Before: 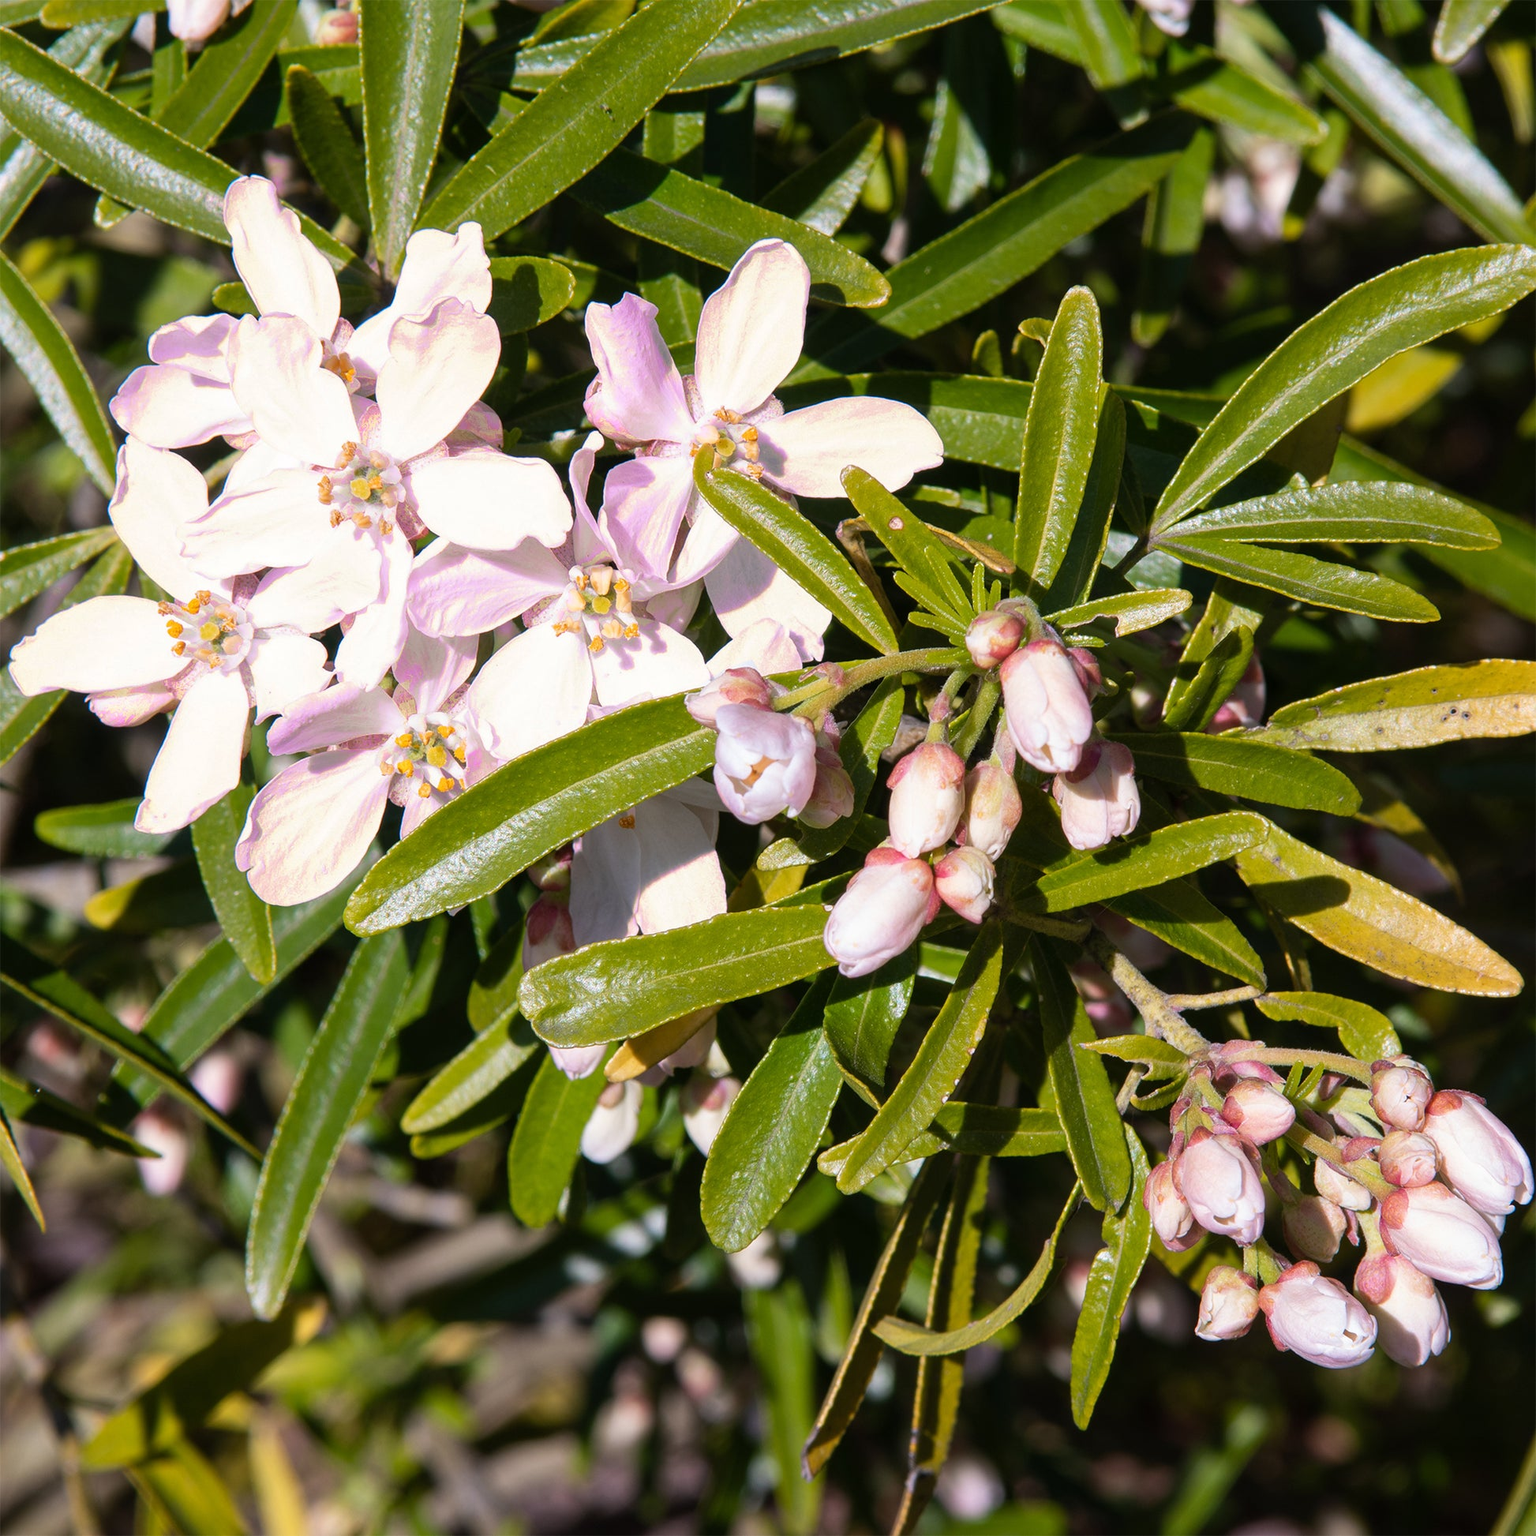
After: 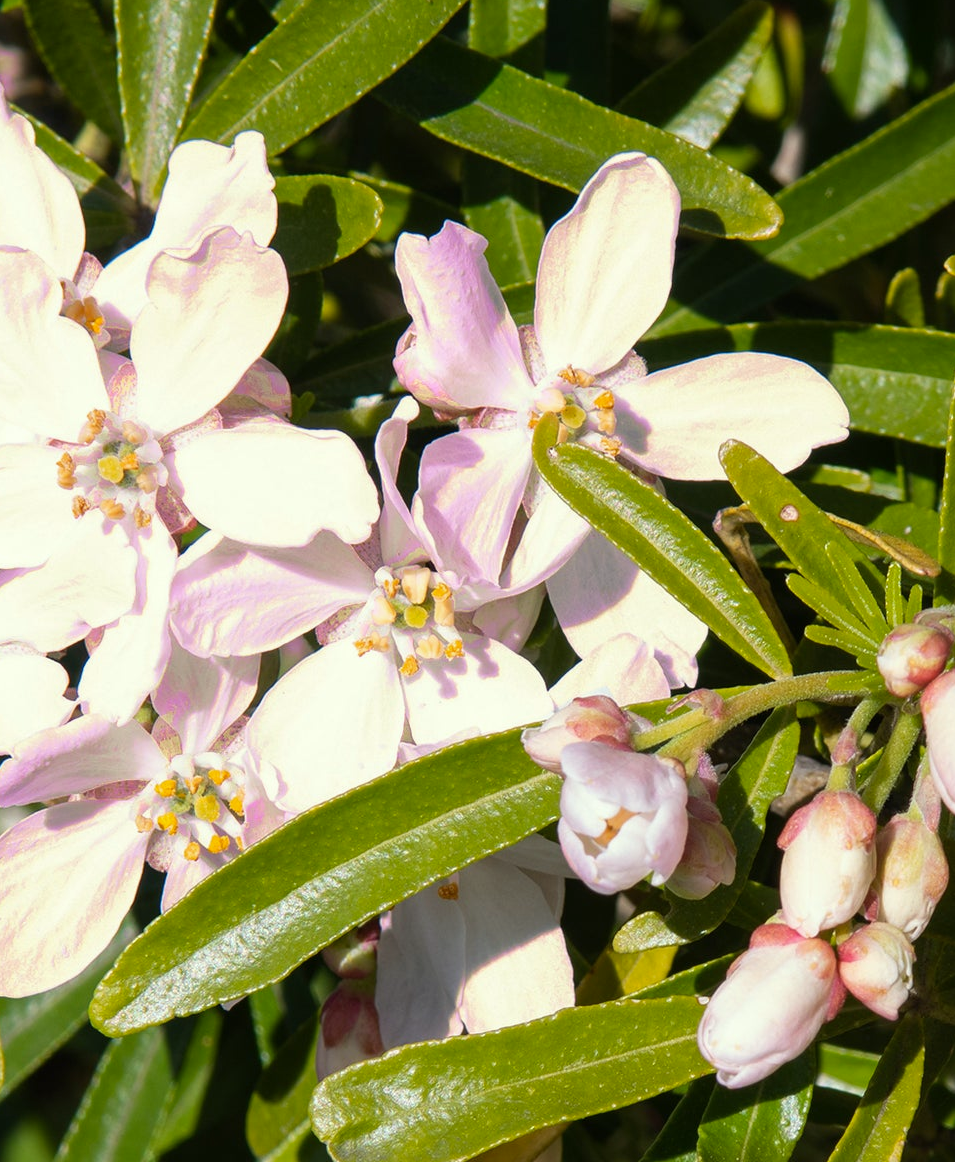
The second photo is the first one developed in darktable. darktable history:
crop: left 17.82%, top 7.725%, right 33.1%, bottom 32.529%
color correction: highlights a* -4.45, highlights b* 7.25
